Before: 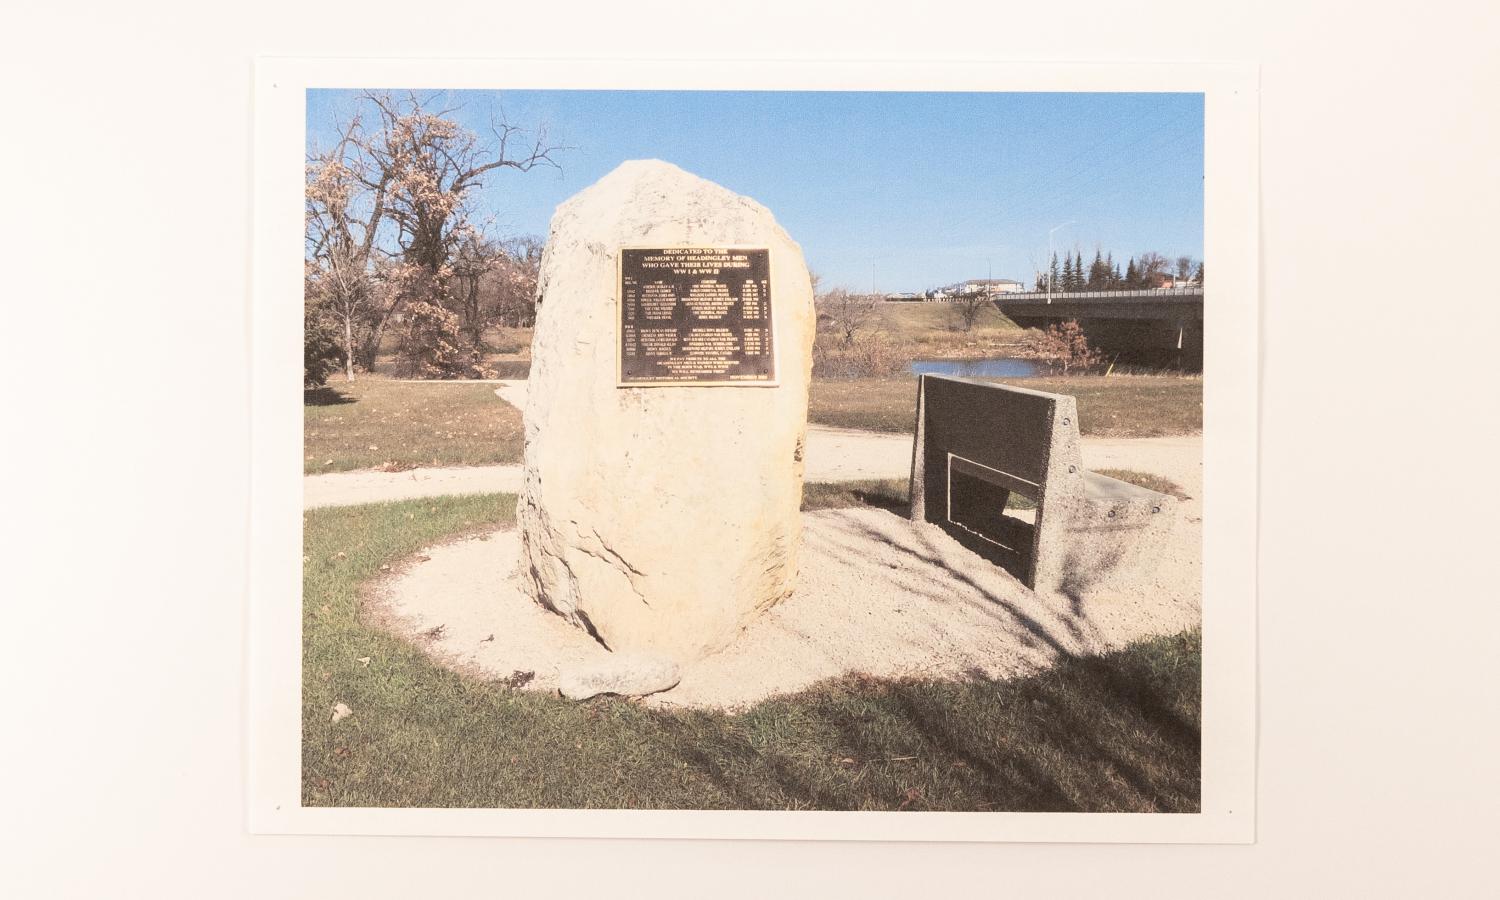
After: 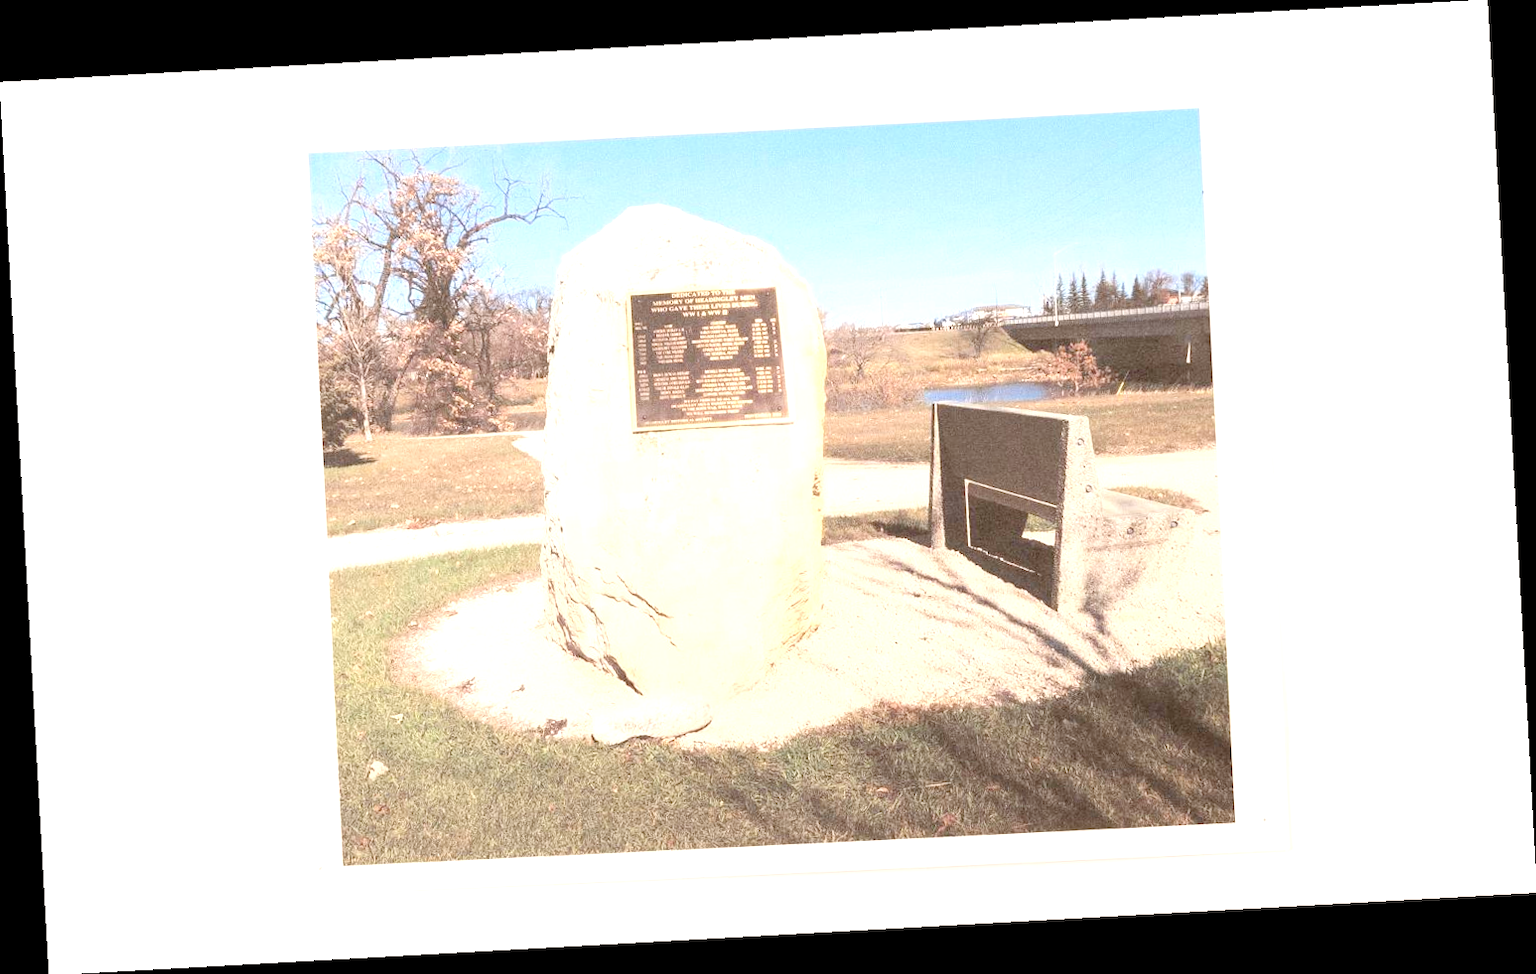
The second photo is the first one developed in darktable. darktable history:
levels: levels [0.036, 0.364, 0.827]
rotate and perspective: rotation -3.18°, automatic cropping off
